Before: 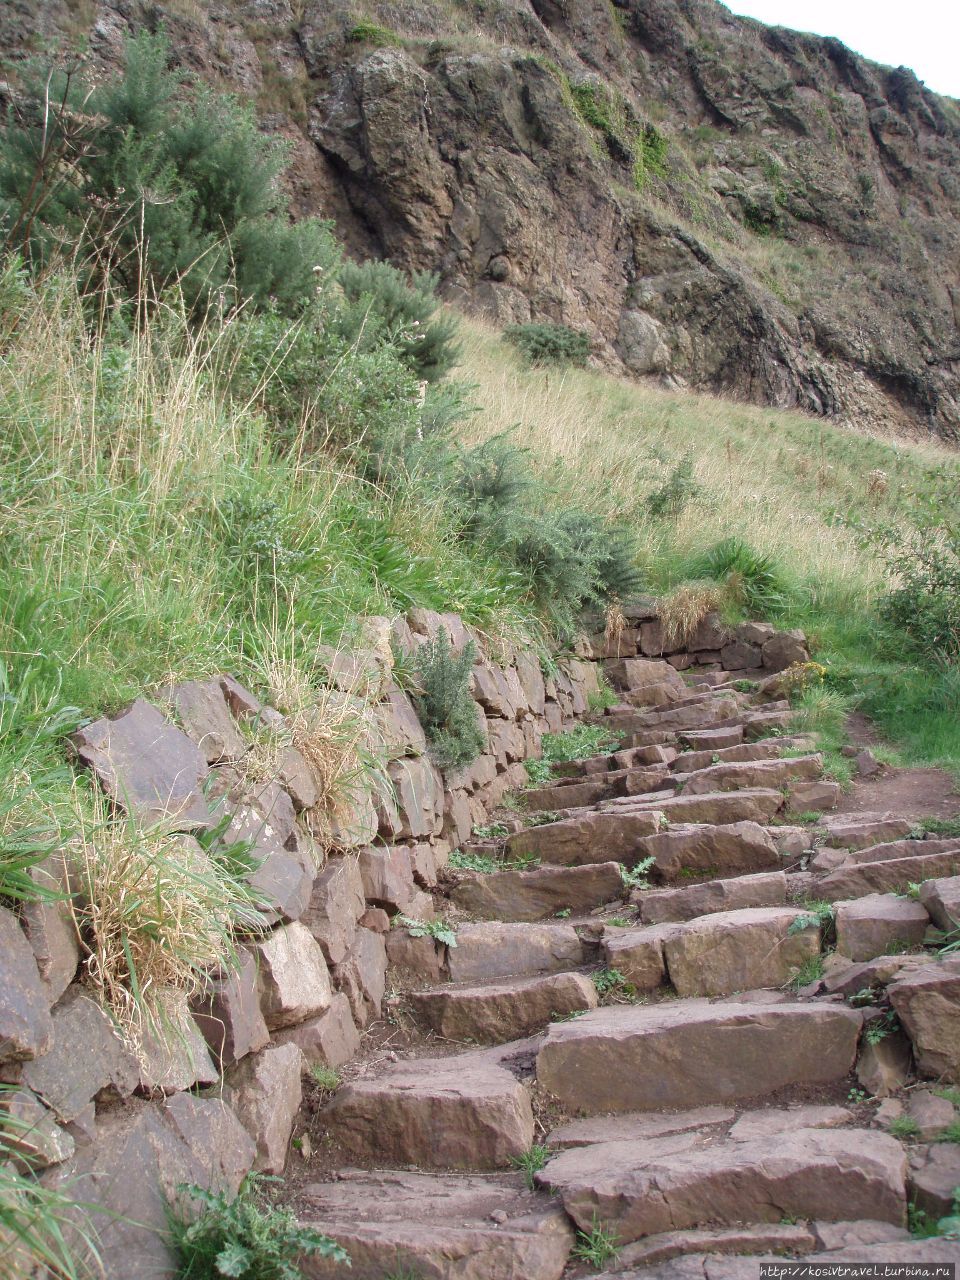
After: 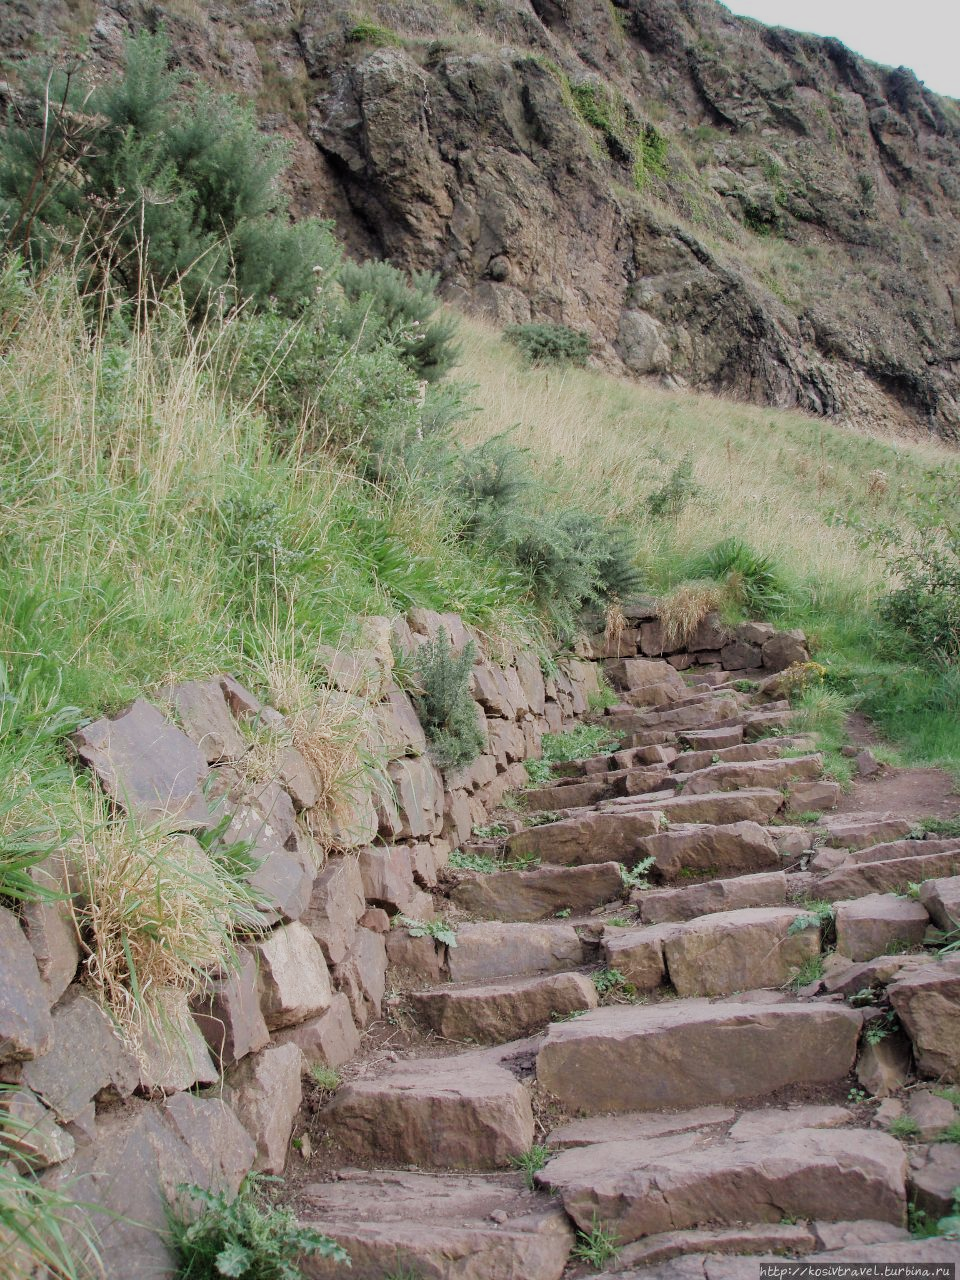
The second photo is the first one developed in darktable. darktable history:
filmic rgb: black relative exposure -7.65 EV, white relative exposure 4.56 EV, threshold 3.05 EV, hardness 3.61, enable highlight reconstruction true
